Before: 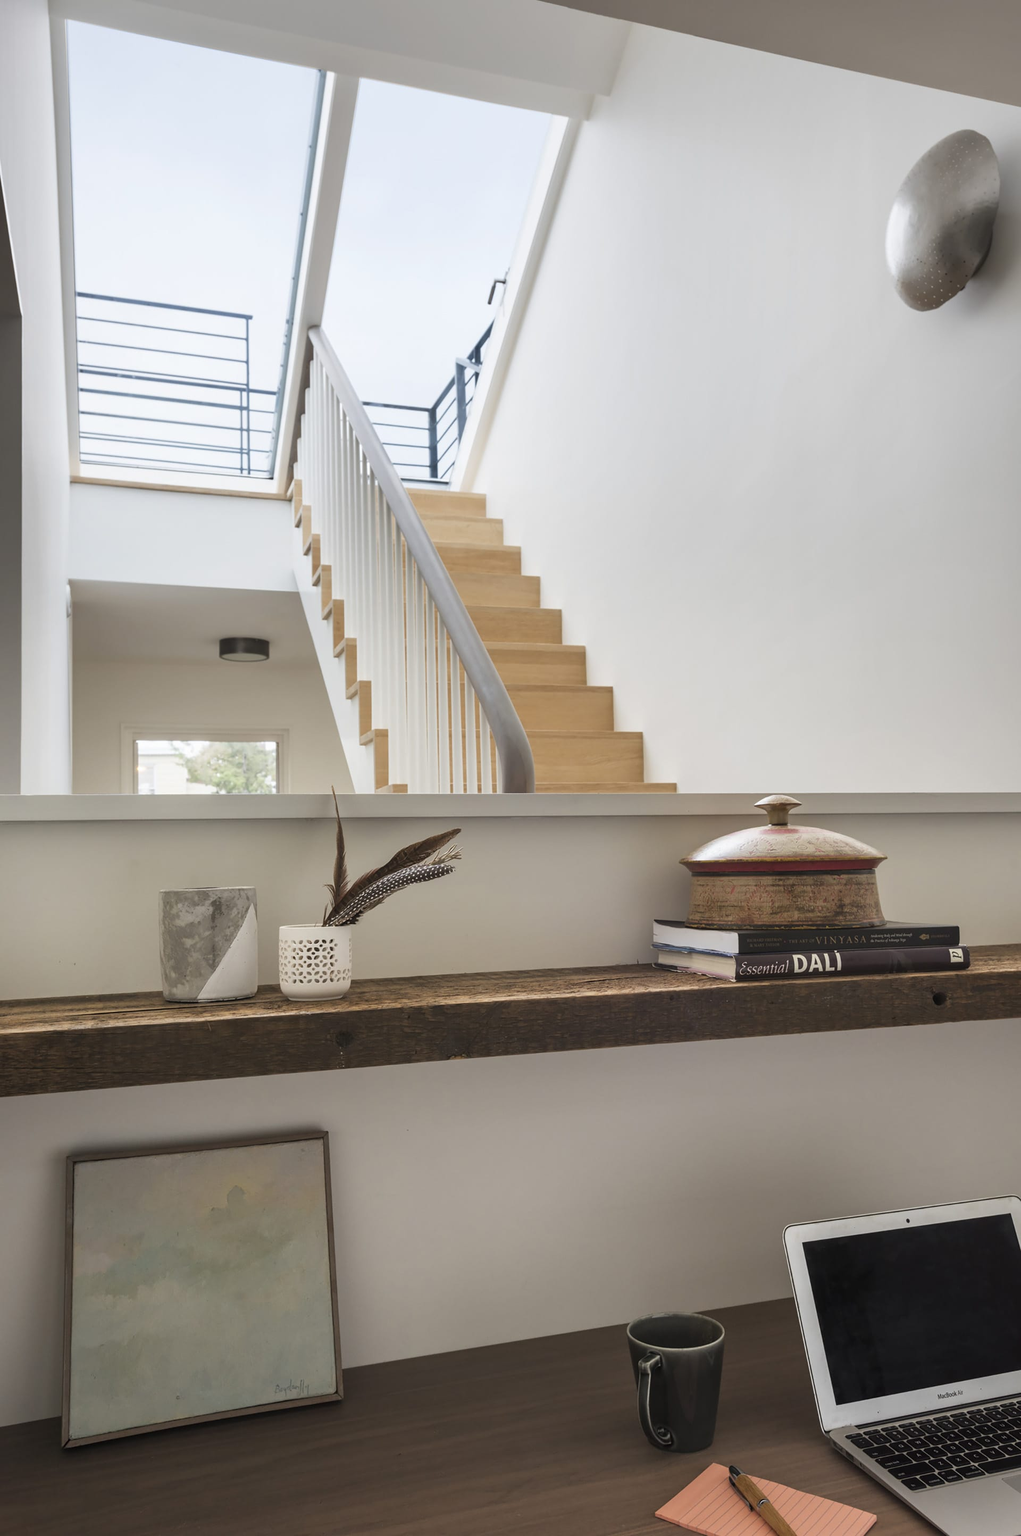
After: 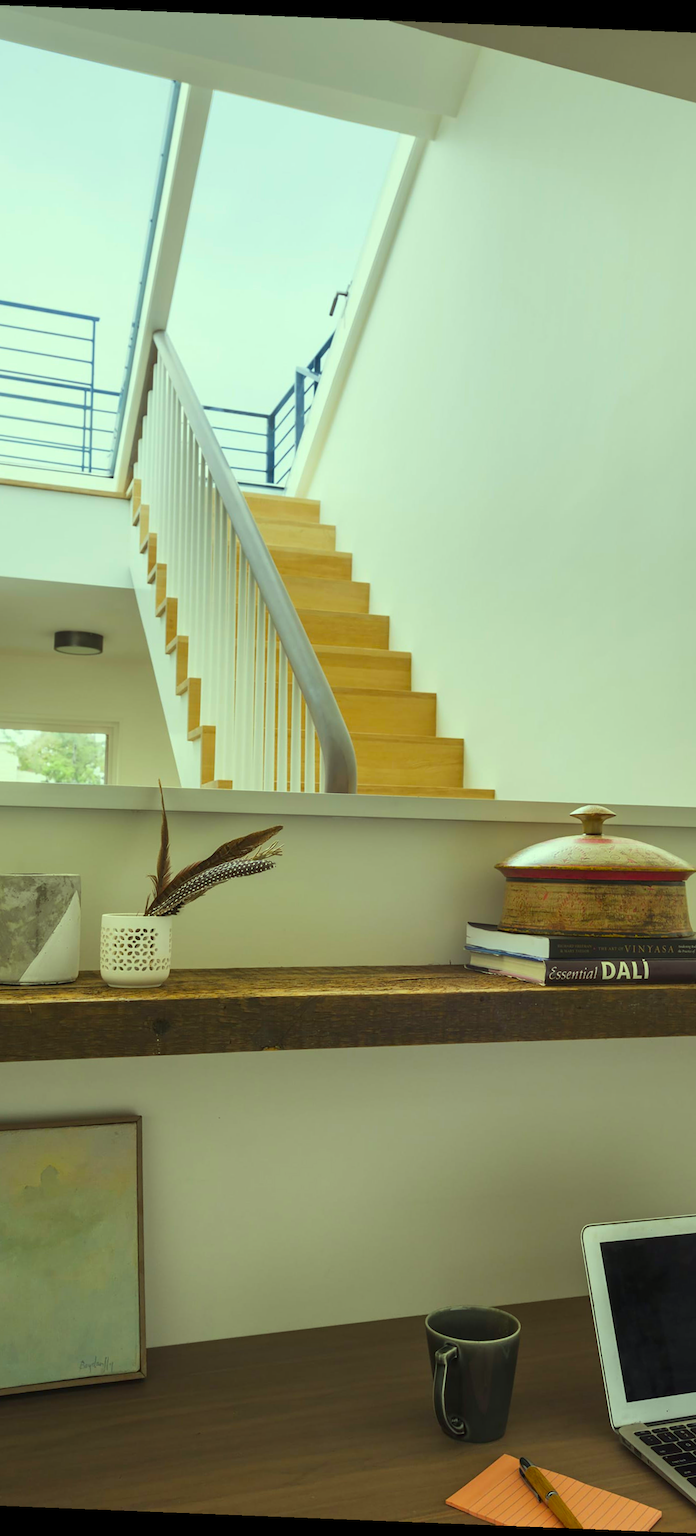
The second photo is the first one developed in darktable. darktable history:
rotate and perspective: rotation 2.27°, automatic cropping off
crop and rotate: left 18.442%, right 15.508%
color correction: highlights a* -10.77, highlights b* 9.8, saturation 1.72
